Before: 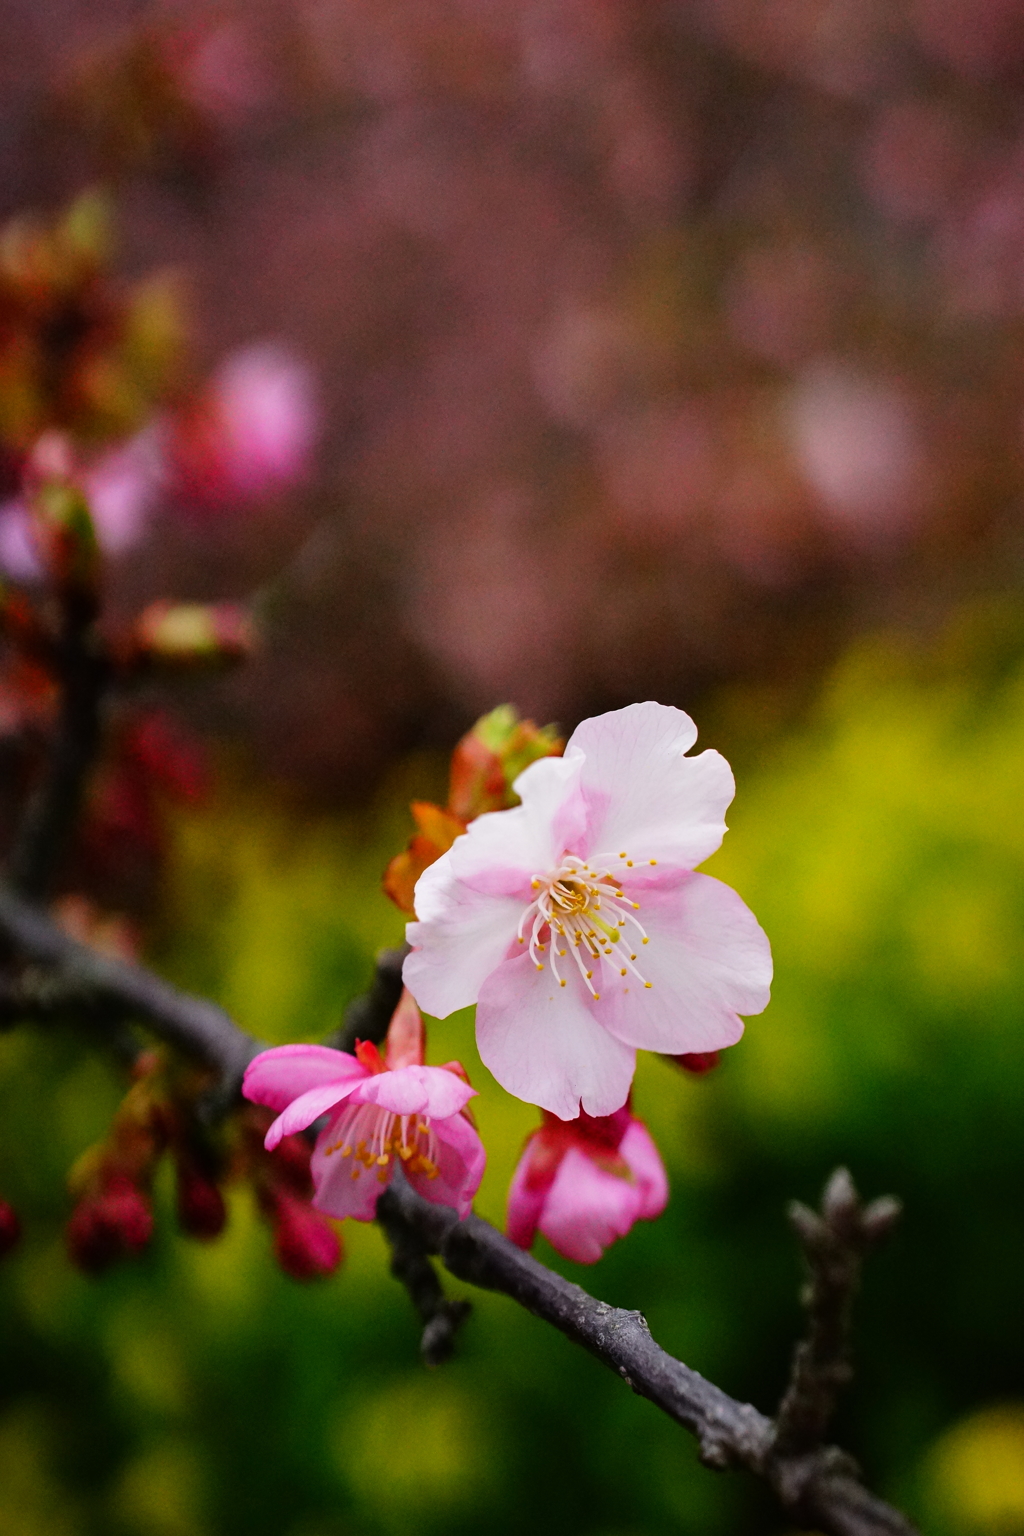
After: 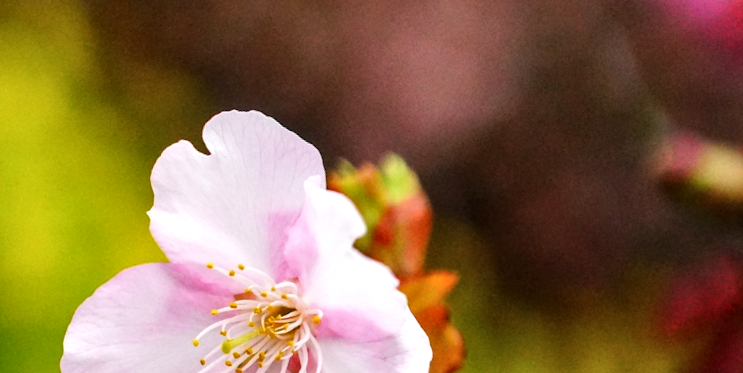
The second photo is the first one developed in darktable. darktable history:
local contrast: on, module defaults
exposure: black level correction 0, exposure 1.2 EV, compensate exposure bias true, compensate highlight preservation false
crop and rotate: angle 16.12°, top 30.835%, bottom 35.653%
